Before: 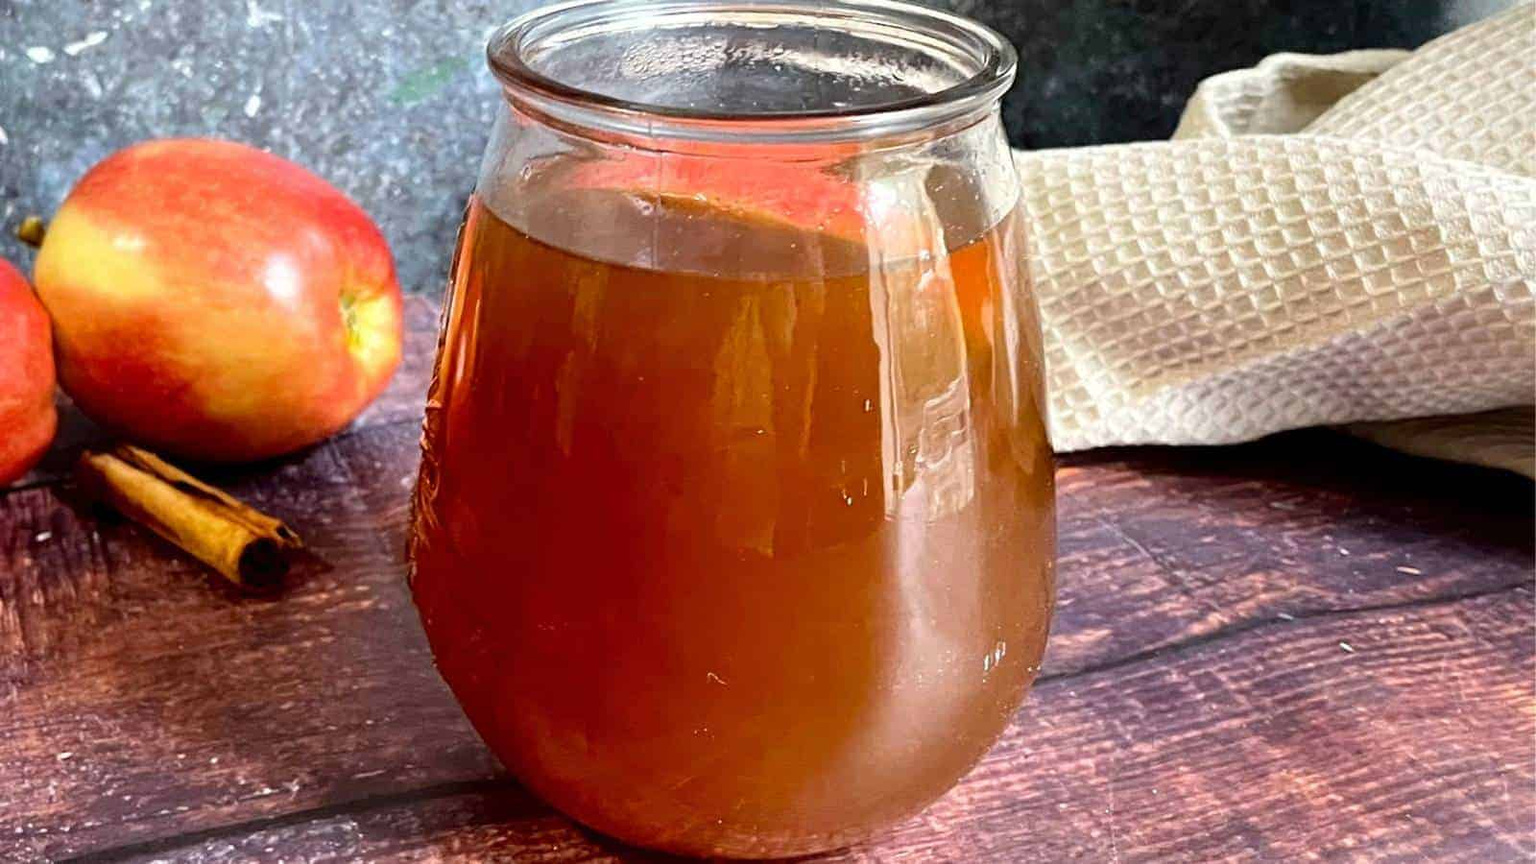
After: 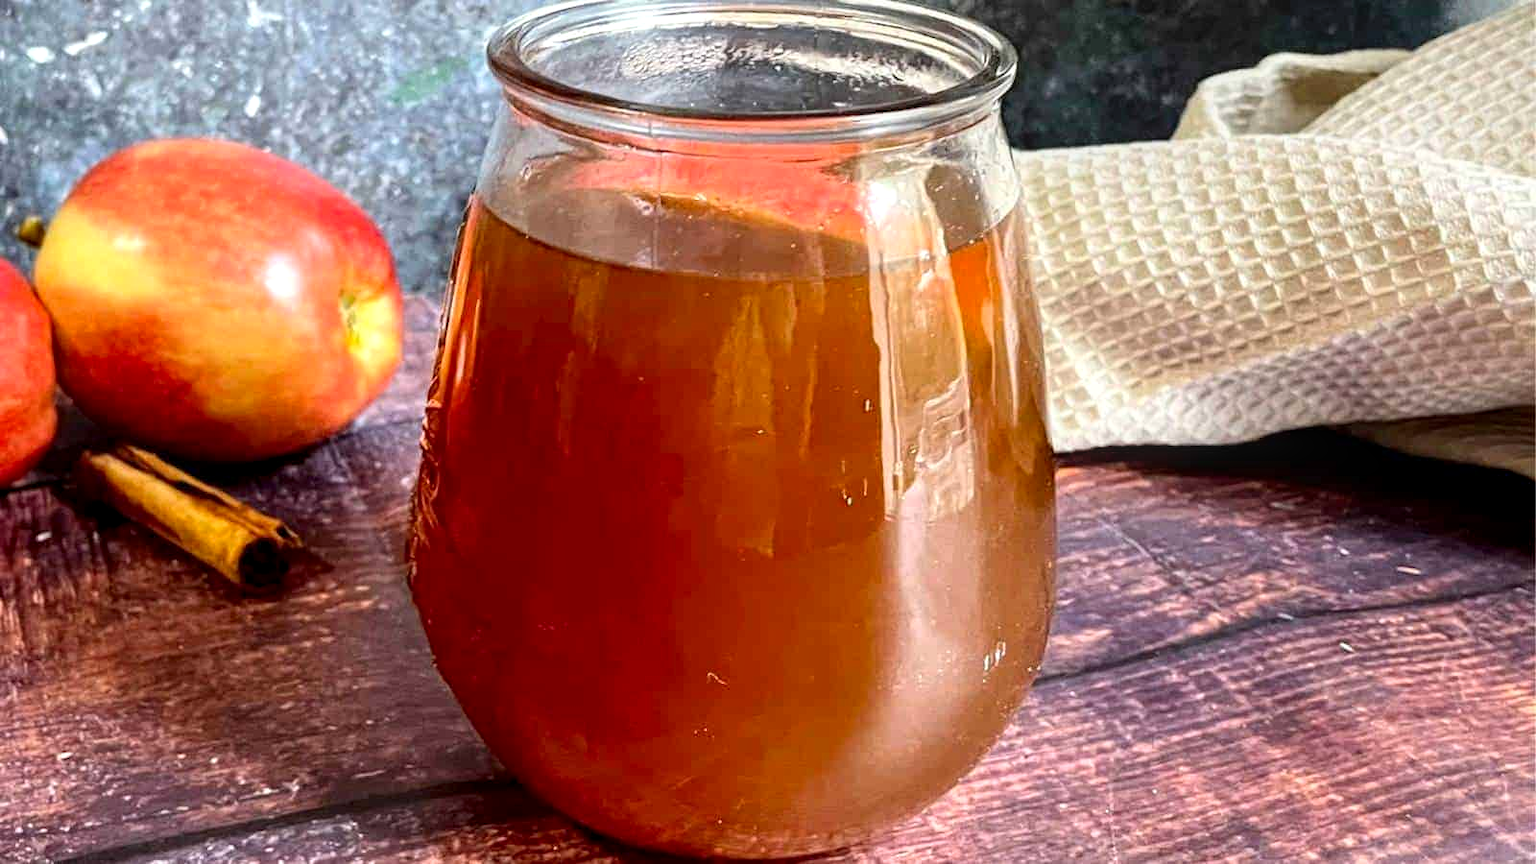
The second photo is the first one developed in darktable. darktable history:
contrast brightness saturation: contrast 0.1, brightness 0.03, saturation 0.09
local contrast: on, module defaults
